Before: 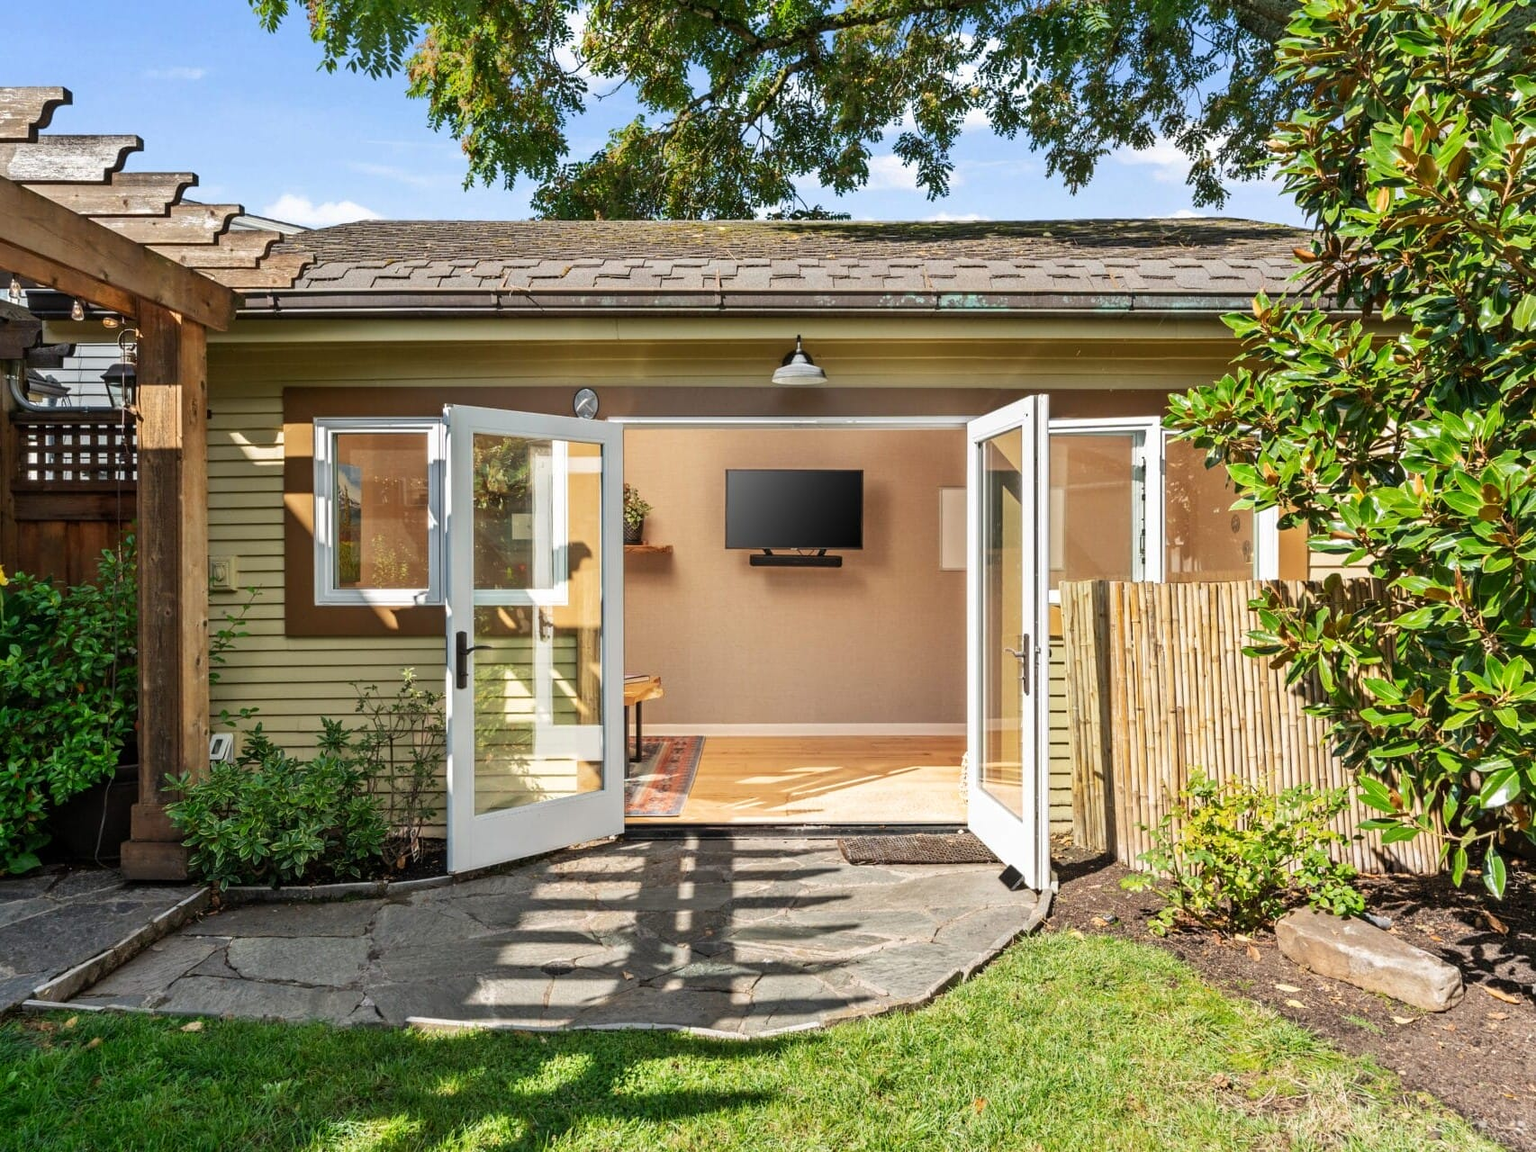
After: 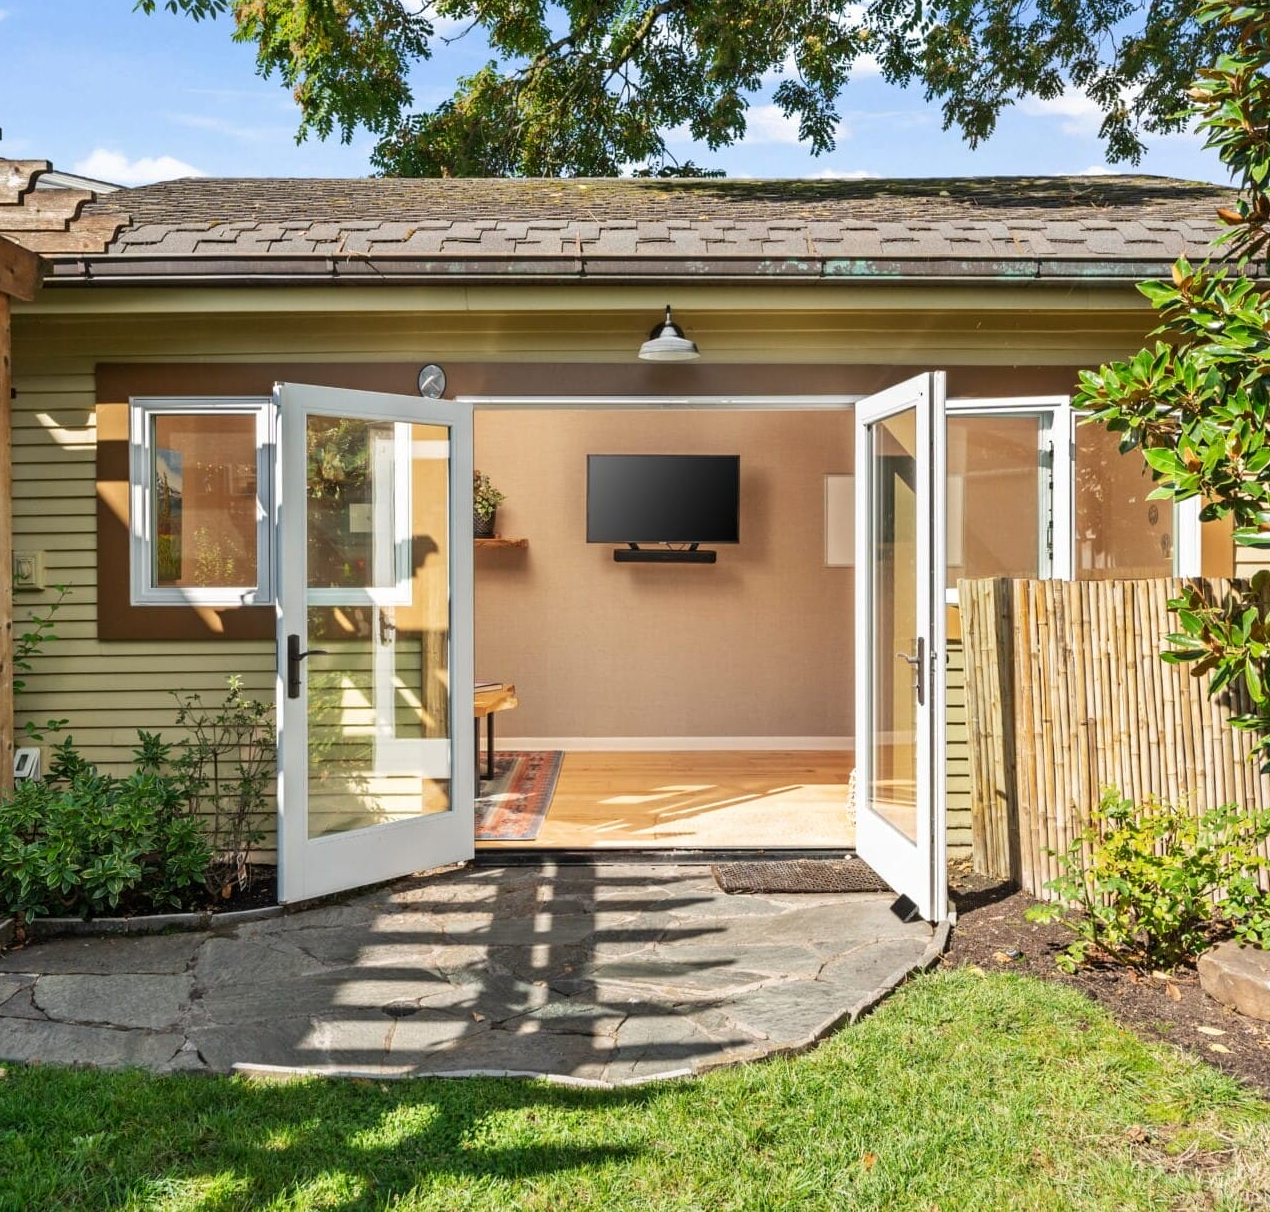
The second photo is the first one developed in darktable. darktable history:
crop and rotate: left 12.942%, top 5.266%, right 12.569%
